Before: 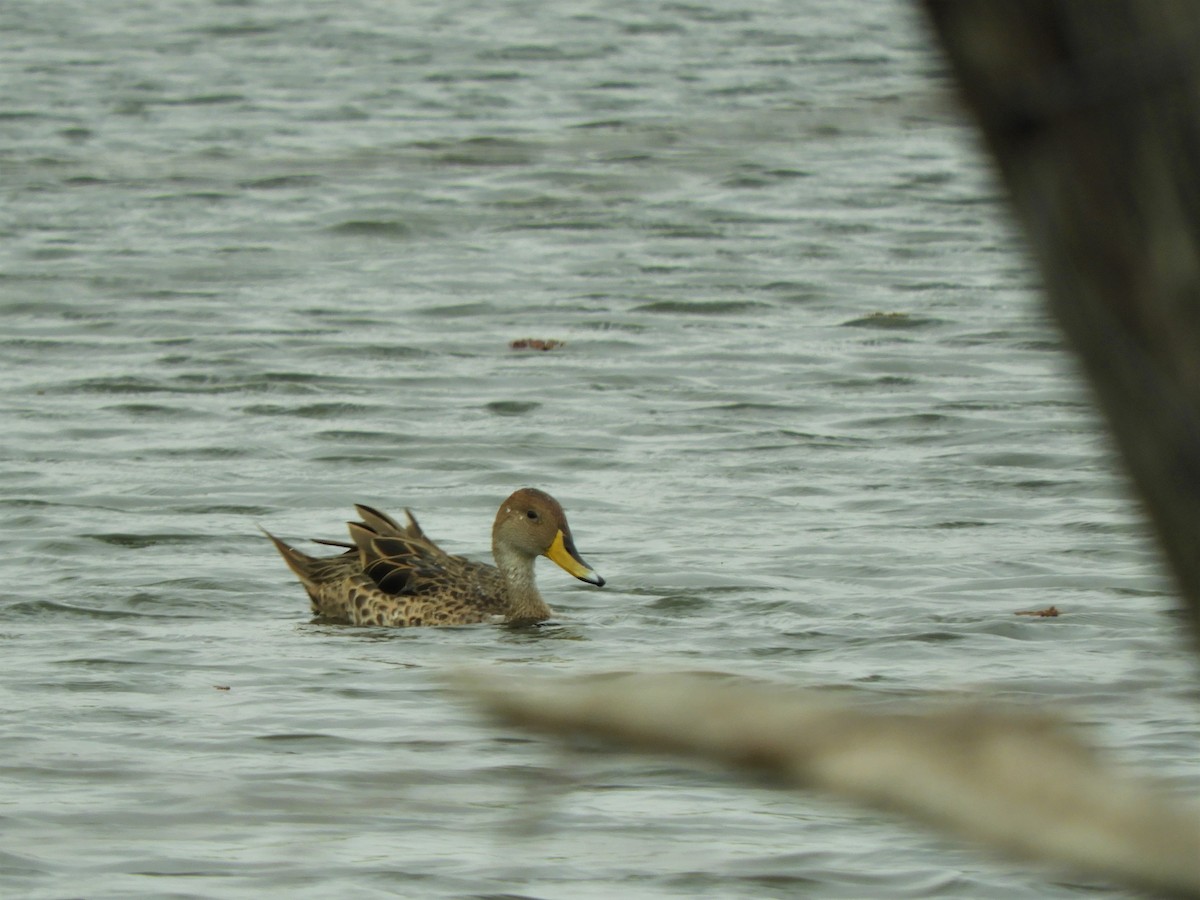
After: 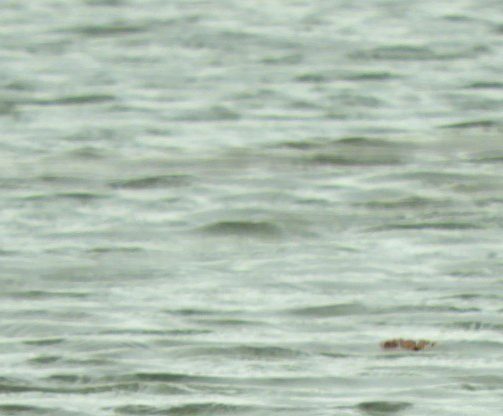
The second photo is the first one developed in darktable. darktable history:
crop and rotate: left 10.817%, top 0.062%, right 47.194%, bottom 53.626%
contrast brightness saturation: contrast 0.05, brightness 0.06, saturation 0.01
exposure: black level correction 0, exposure 0.5 EV, compensate highlight preservation false
